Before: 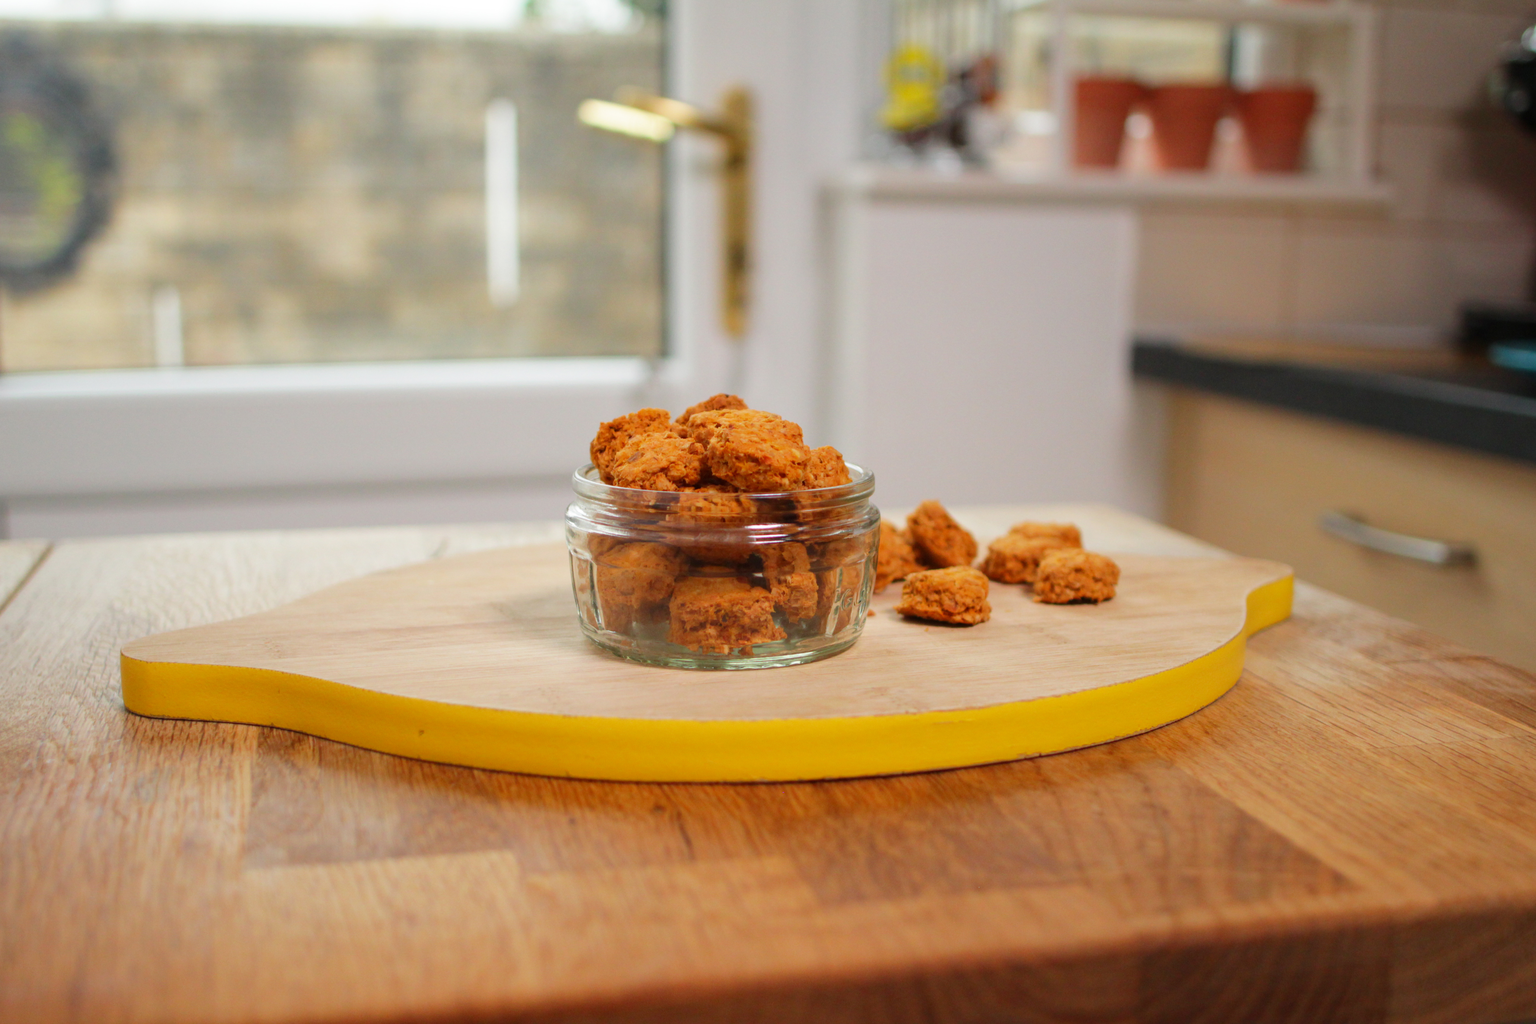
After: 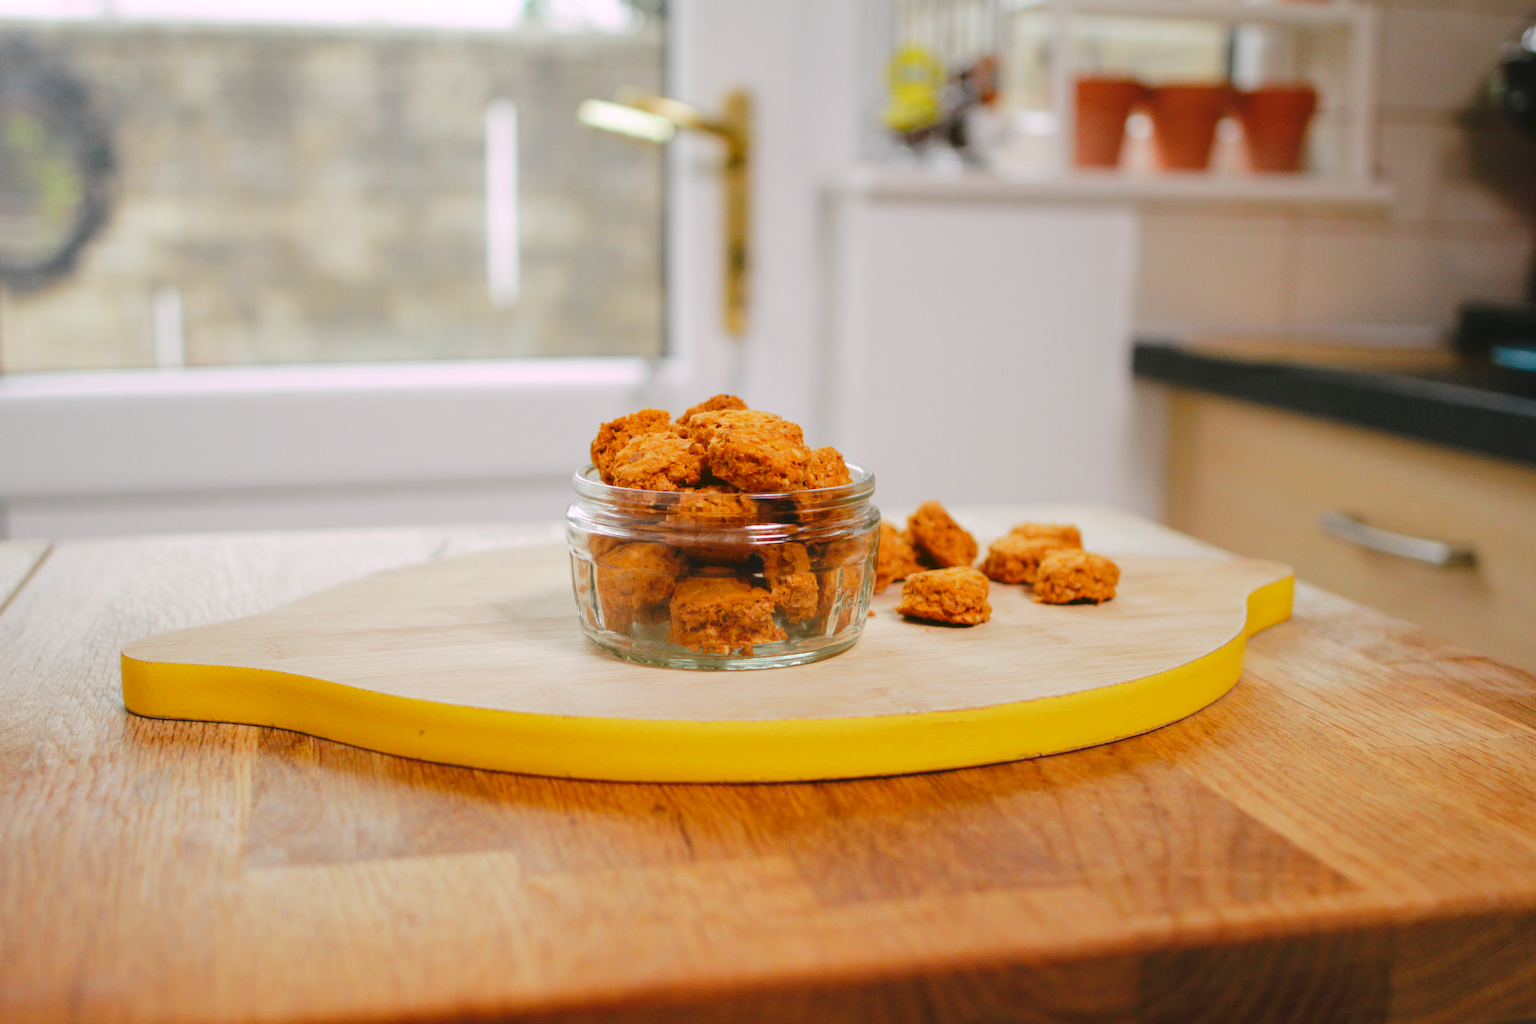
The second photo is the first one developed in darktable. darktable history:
tone curve: curves: ch0 [(0, 0) (0.003, 0.047) (0.011, 0.051) (0.025, 0.061) (0.044, 0.075) (0.069, 0.09) (0.1, 0.102) (0.136, 0.125) (0.177, 0.173) (0.224, 0.226) (0.277, 0.303) (0.335, 0.388) (0.399, 0.469) (0.468, 0.545) (0.543, 0.623) (0.623, 0.695) (0.709, 0.766) (0.801, 0.832) (0.898, 0.905) (1, 1)], preserve colors none
color look up table: target L [97.57, 98.74, 91.91, 89, 87.65, 79.99, 66.68, 69.67, 68.23, 57.92, 53.18, 45.27, 42.36, 28.51, 3.944, 201.72, 82.47, 70.03, 64.77, 60.36, 51.85, 41.59, 38.04, 37.48, 30.71, 29.9, 26.74, 95.21, 80.14, 83.81, 73.01, 71.31, 61.79, 55.94, 72.01, 53.09, 55.55, 52.65, 55.68, 42.92, 35.64, 24.07, 3.978, 5.883, 79.76, 67.04, 61.98, 44.14, 35.8], target a [-36.17, -23.17, -16.97, -33.4, -29.03, -13.13, -43.82, -12.95, -2.101, -48.32, -25.14, -32.01, -35.35, -15.84, -7.765, 0, 4.293, 35.9, 47.23, 25.77, 63.57, 28.48, 53.01, 36.74, 5.315, 0.232, 28.9, 18.69, 10.17, 26.79, 29.77, 19.5, 63.12, 19.15, 45.58, 60.02, 23.49, 58.14, 17.42, 13.04, 35.9, 27.96, 9.901, 15.81, -27.47, -5.434, -10.26, -18.45, -2.646], target b [52.23, -4.055, 20.51, 34.37, 6.193, 66.56, 20.04, 3.013, 34.23, 29.92, 5.632, 24.25, 19.81, 4.936, 5.747, -0.001, 7.203, 27.04, 67.26, 47.43, 26.61, 31.24, 42.78, 9.389, 4.245, 32.95, 36.98, -11.15, -11.85, -17.14, 0.105, -36.53, -23.32, 2.193, -33.74, -3.673, -19.74, -27.92, -60.92, -58.47, -60.23, -22.61, 3.913, -29.8, -10.87, -28.58, -44.81, -16.42, -37.55], num patches 49
